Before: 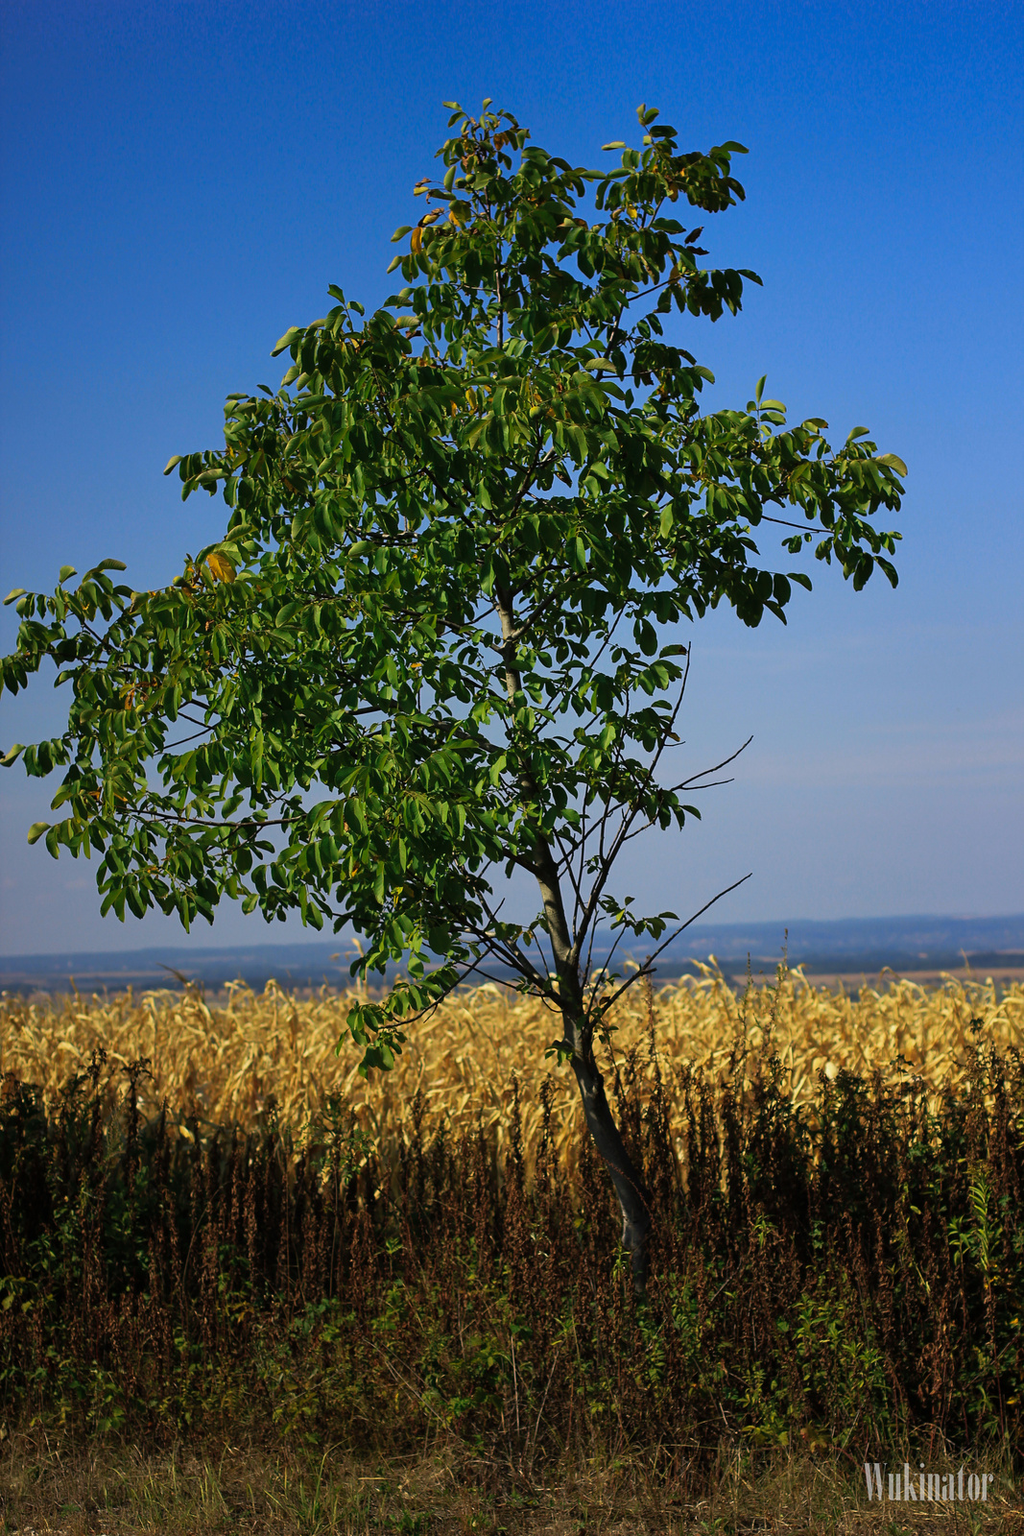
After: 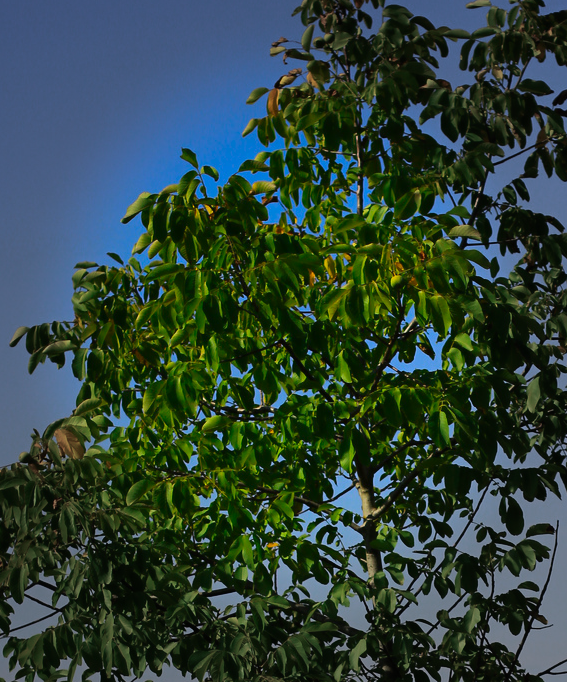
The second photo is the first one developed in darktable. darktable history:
contrast brightness saturation: contrast 0.093, saturation 0.273
crop: left 15.126%, top 9.281%, right 30.9%, bottom 48.062%
contrast equalizer: octaves 7, y [[0.5 ×4, 0.467, 0.376], [0.5 ×6], [0.5 ×6], [0 ×6], [0 ×6]]
vignetting: fall-off start 48.07%, automatic ratio true, width/height ratio 1.289, dithering 16-bit output
